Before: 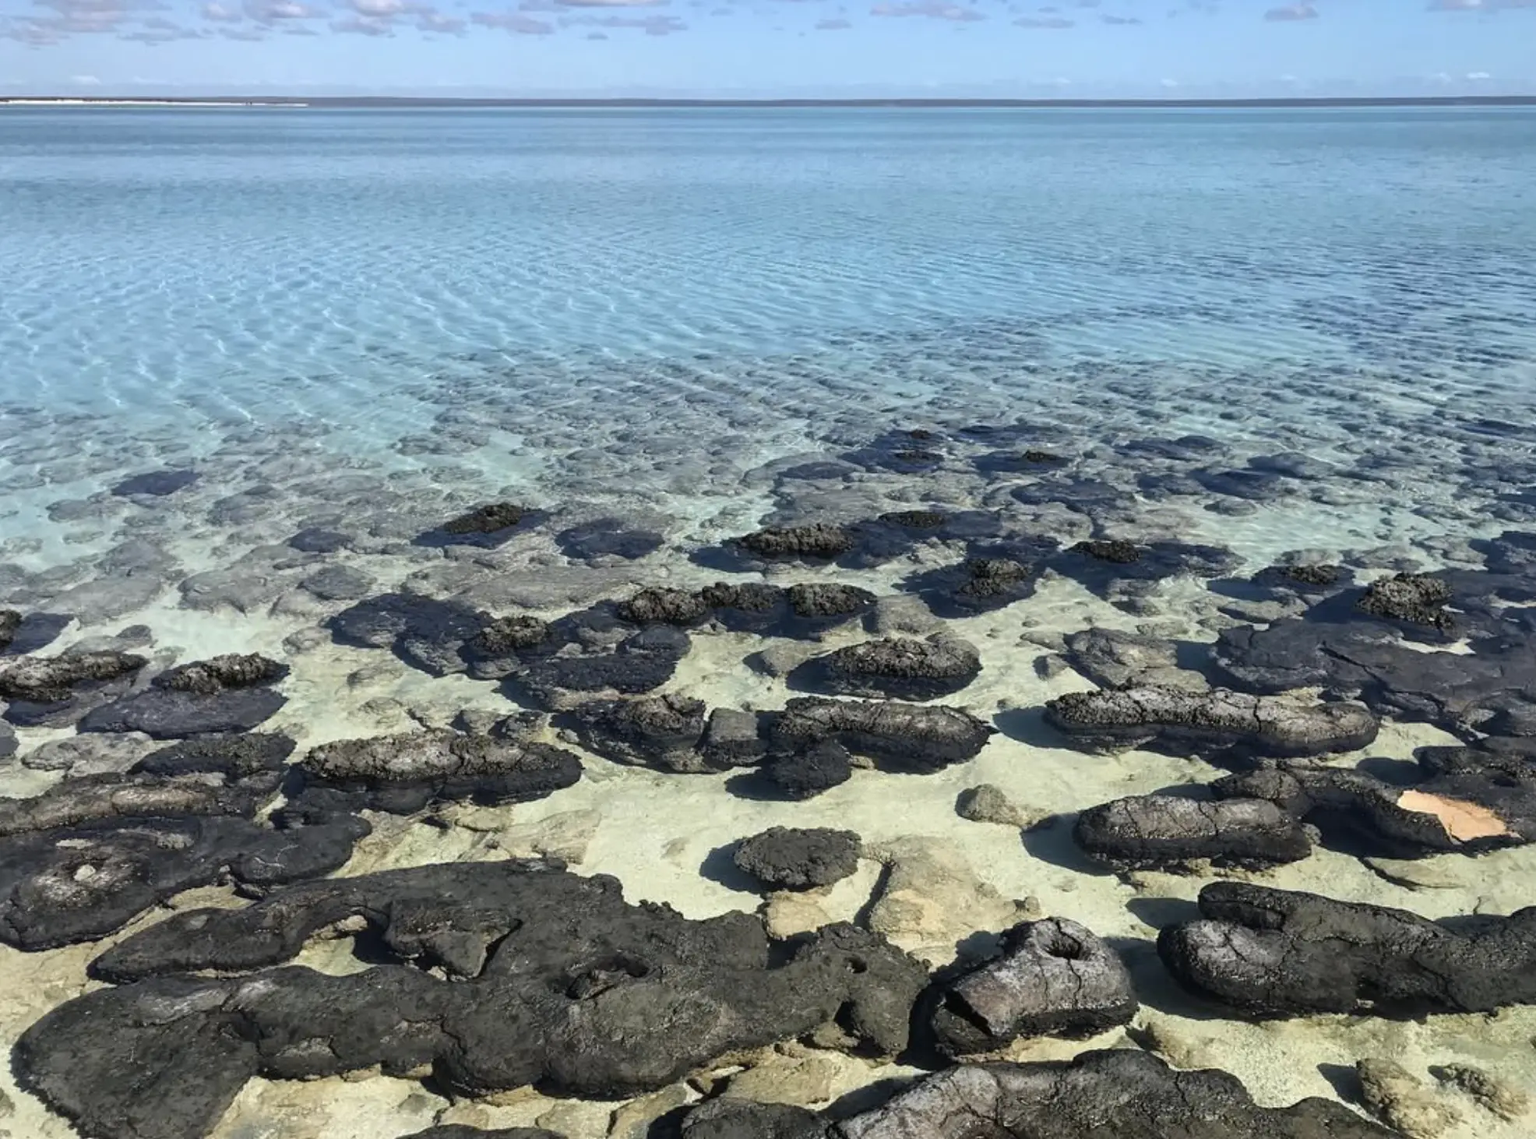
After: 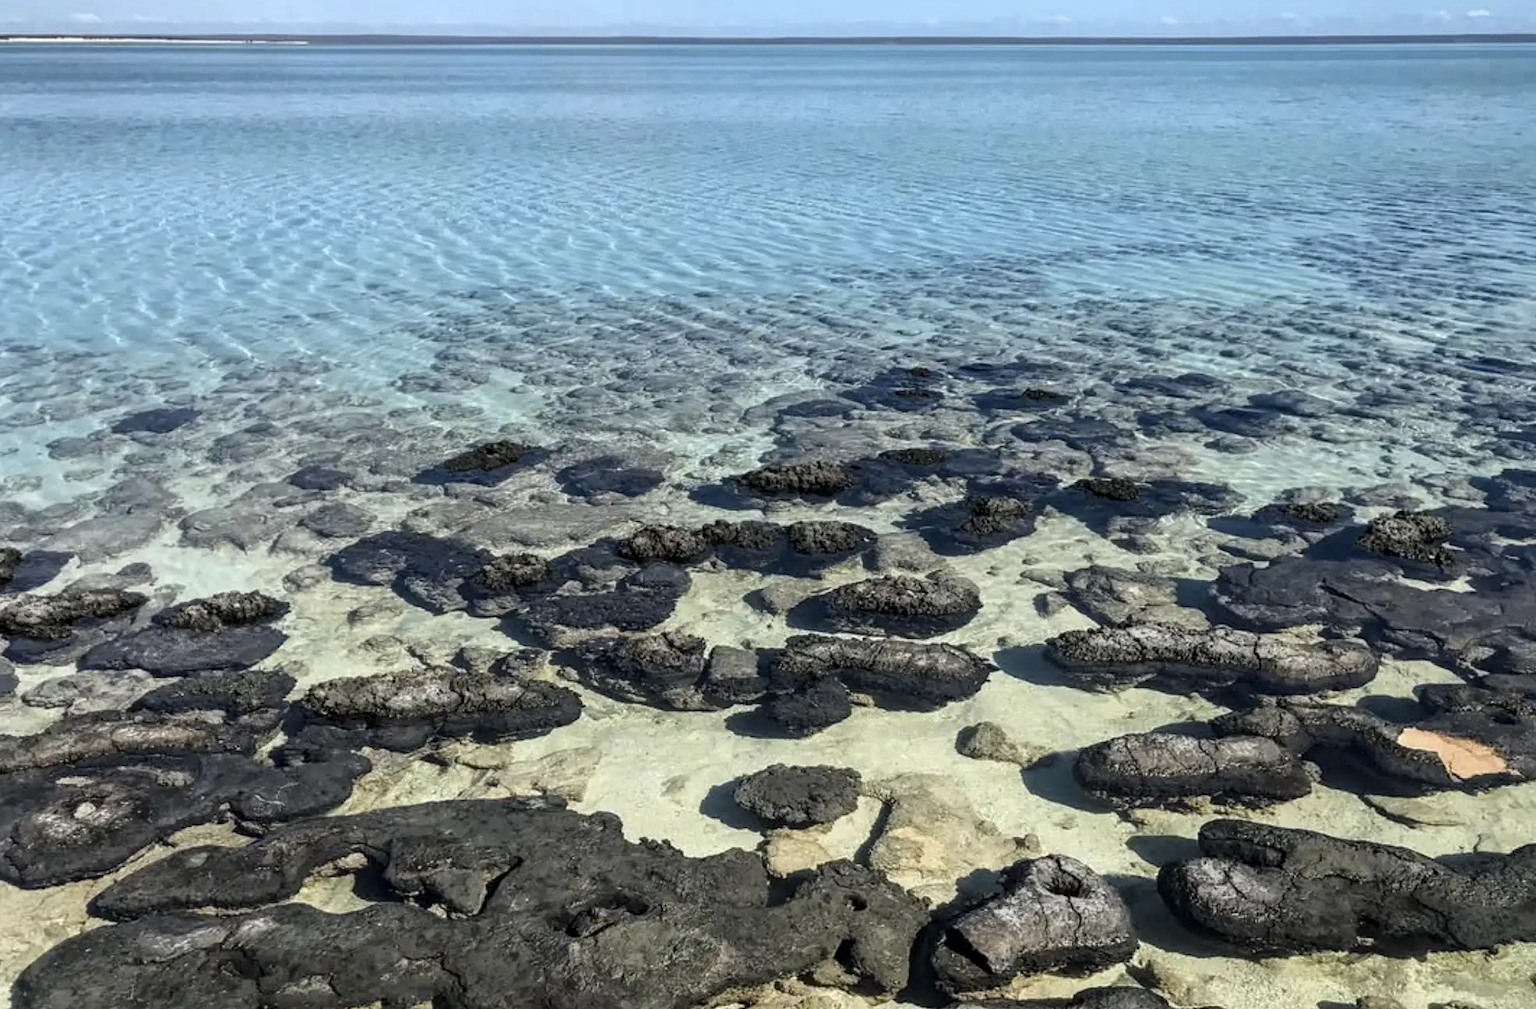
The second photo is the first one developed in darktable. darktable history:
crop and rotate: top 5.506%, bottom 5.821%
local contrast: detail 130%
